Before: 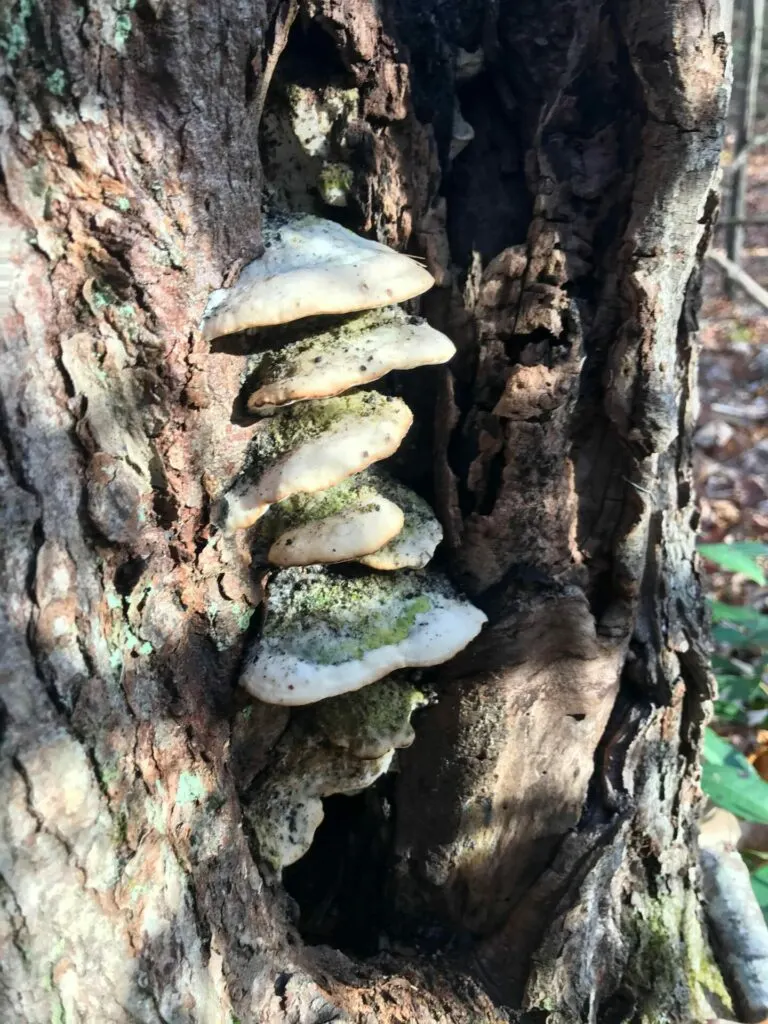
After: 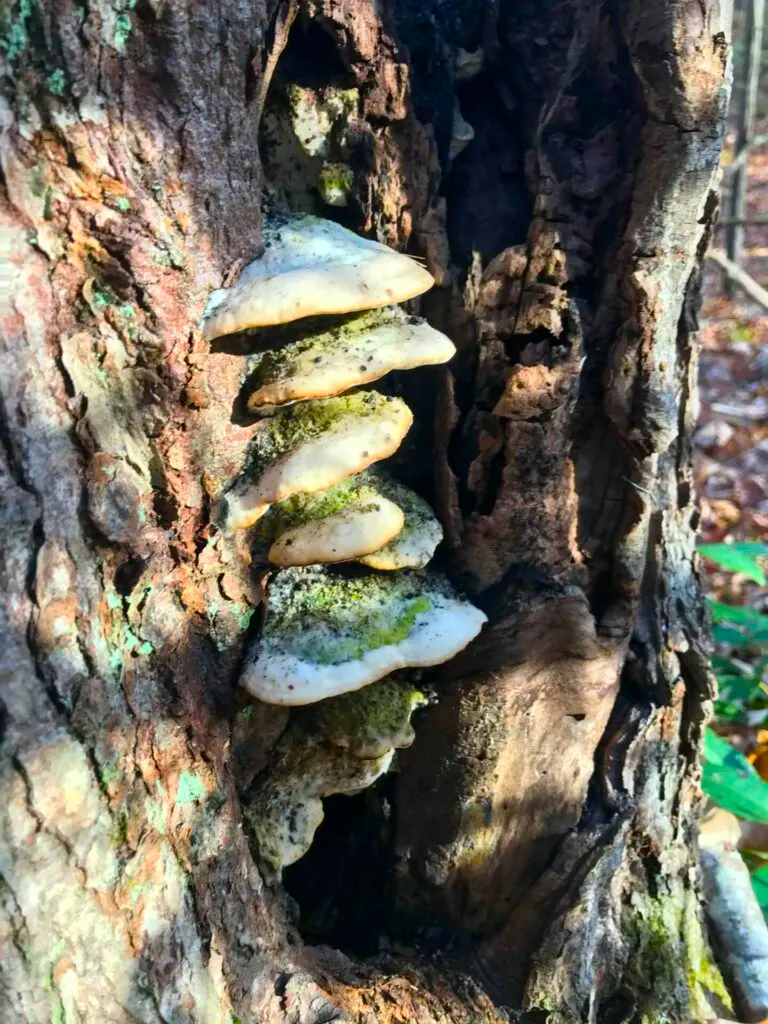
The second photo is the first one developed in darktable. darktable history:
color balance rgb: linear chroma grading › global chroma 14.489%, perceptual saturation grading › global saturation 25.861%, global vibrance 32.851%
